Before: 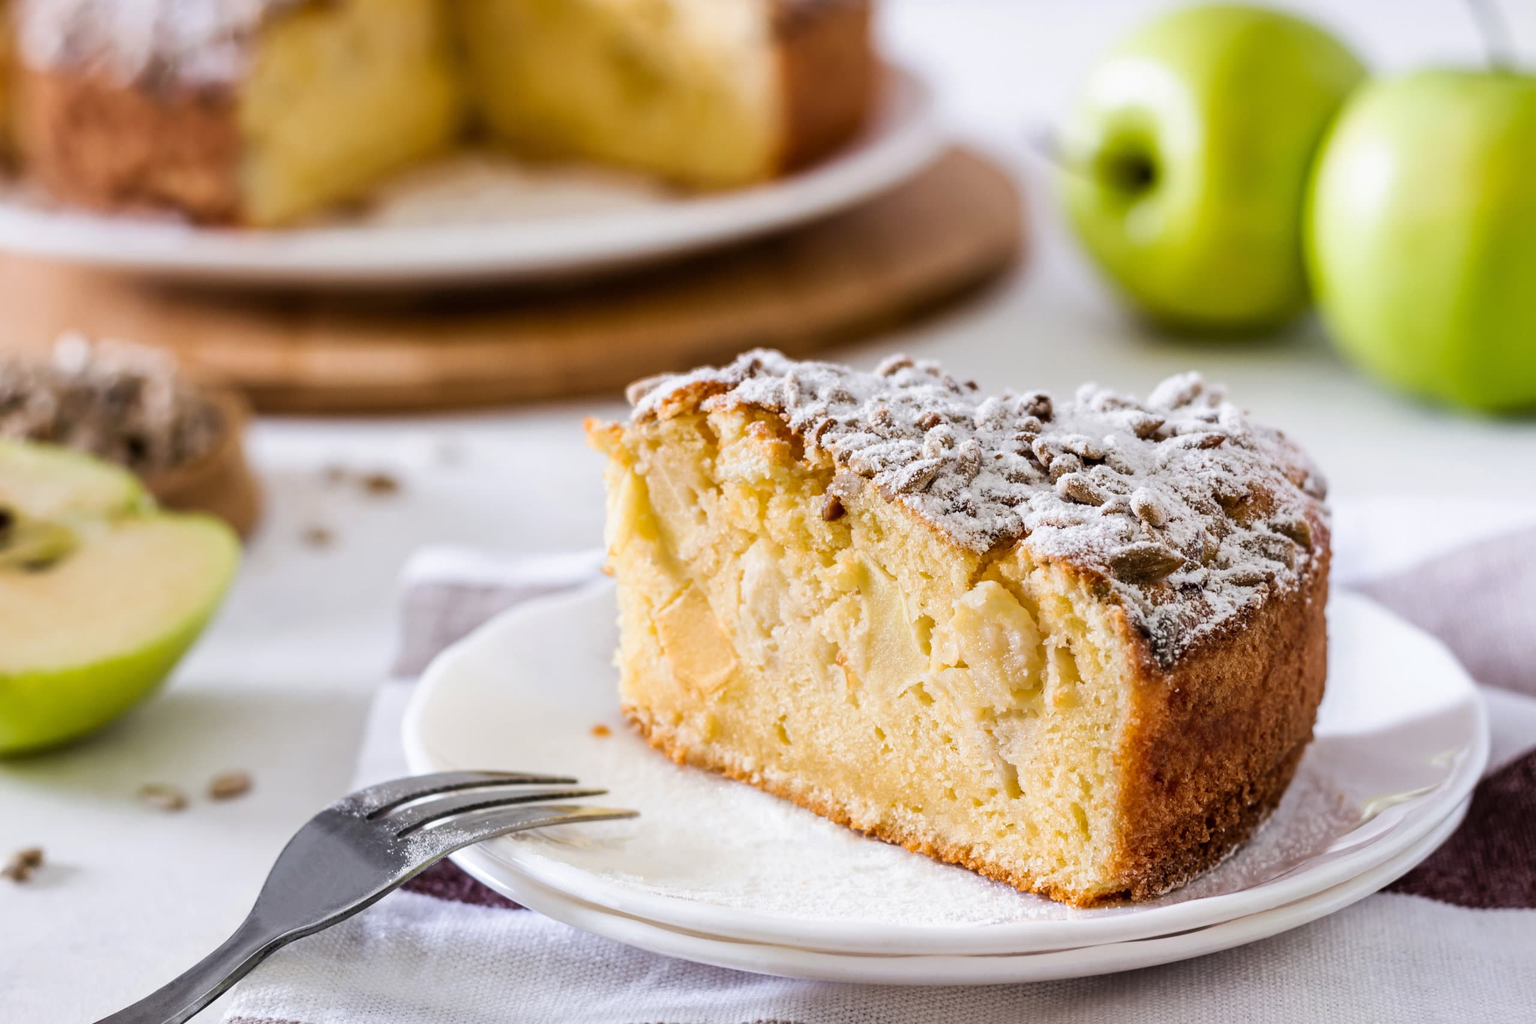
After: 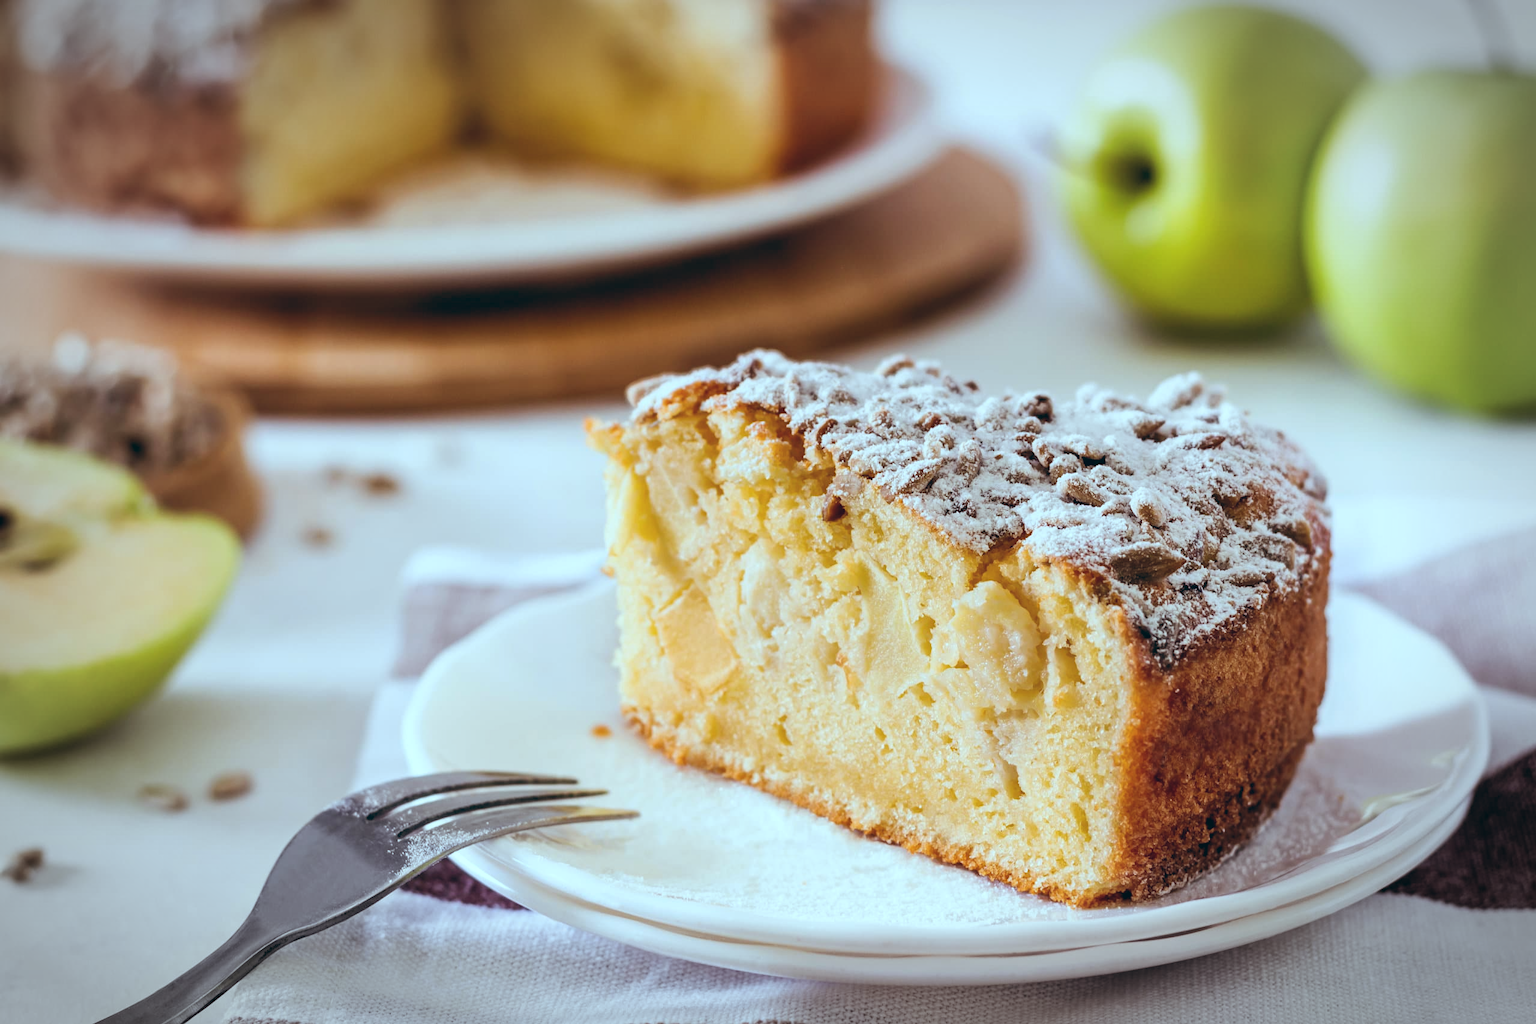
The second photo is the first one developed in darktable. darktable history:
color balance: lift [1.003, 0.993, 1.001, 1.007], gamma [1.018, 1.072, 0.959, 0.928], gain [0.974, 0.873, 1.031, 1.127]
vignetting: automatic ratio true
